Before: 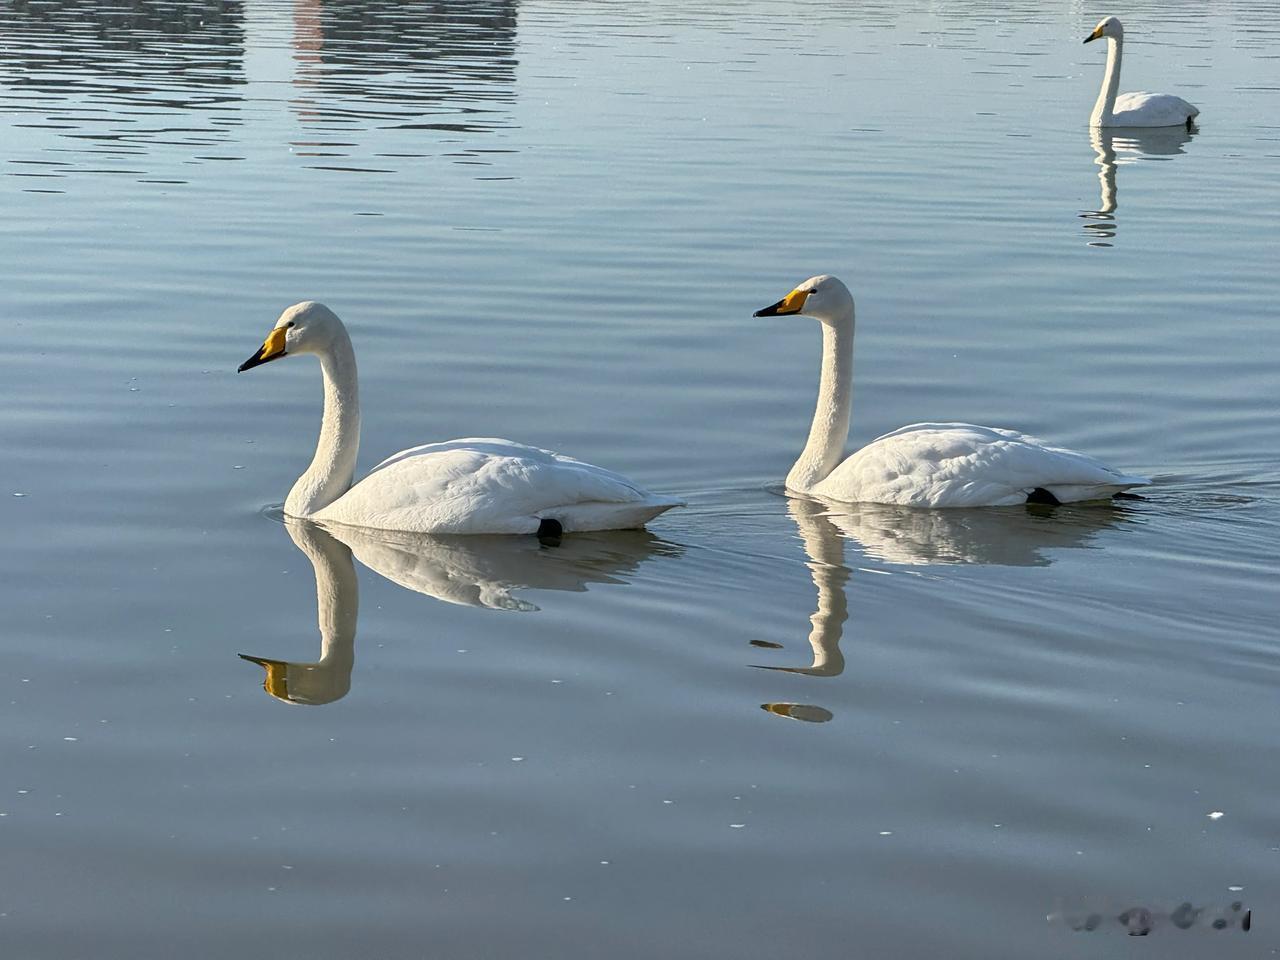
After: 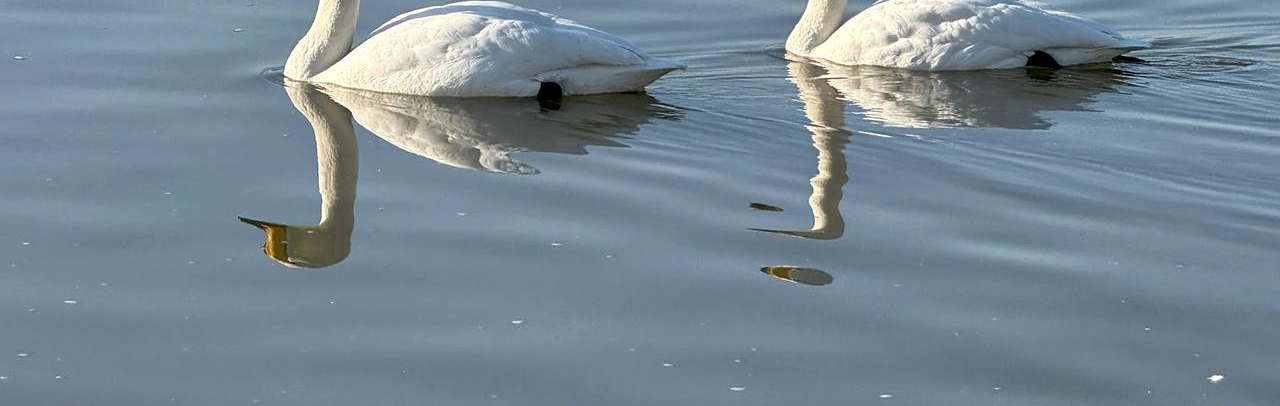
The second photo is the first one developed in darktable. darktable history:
local contrast: highlights 107%, shadows 98%, detail 119%, midtone range 0.2
shadows and highlights: radius 170.82, shadows 27.98, white point adjustment 3.07, highlights -68.02, soften with gaussian
crop: top 45.536%, bottom 12.149%
